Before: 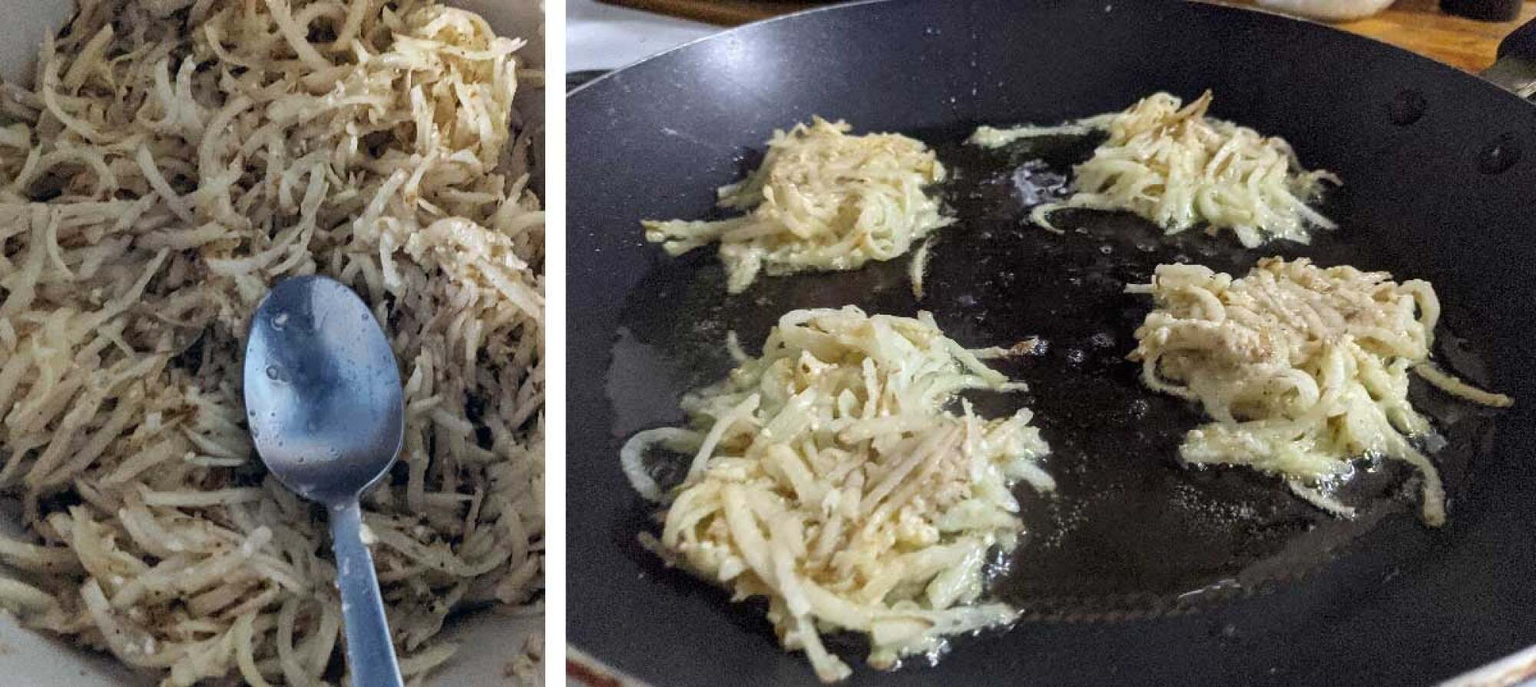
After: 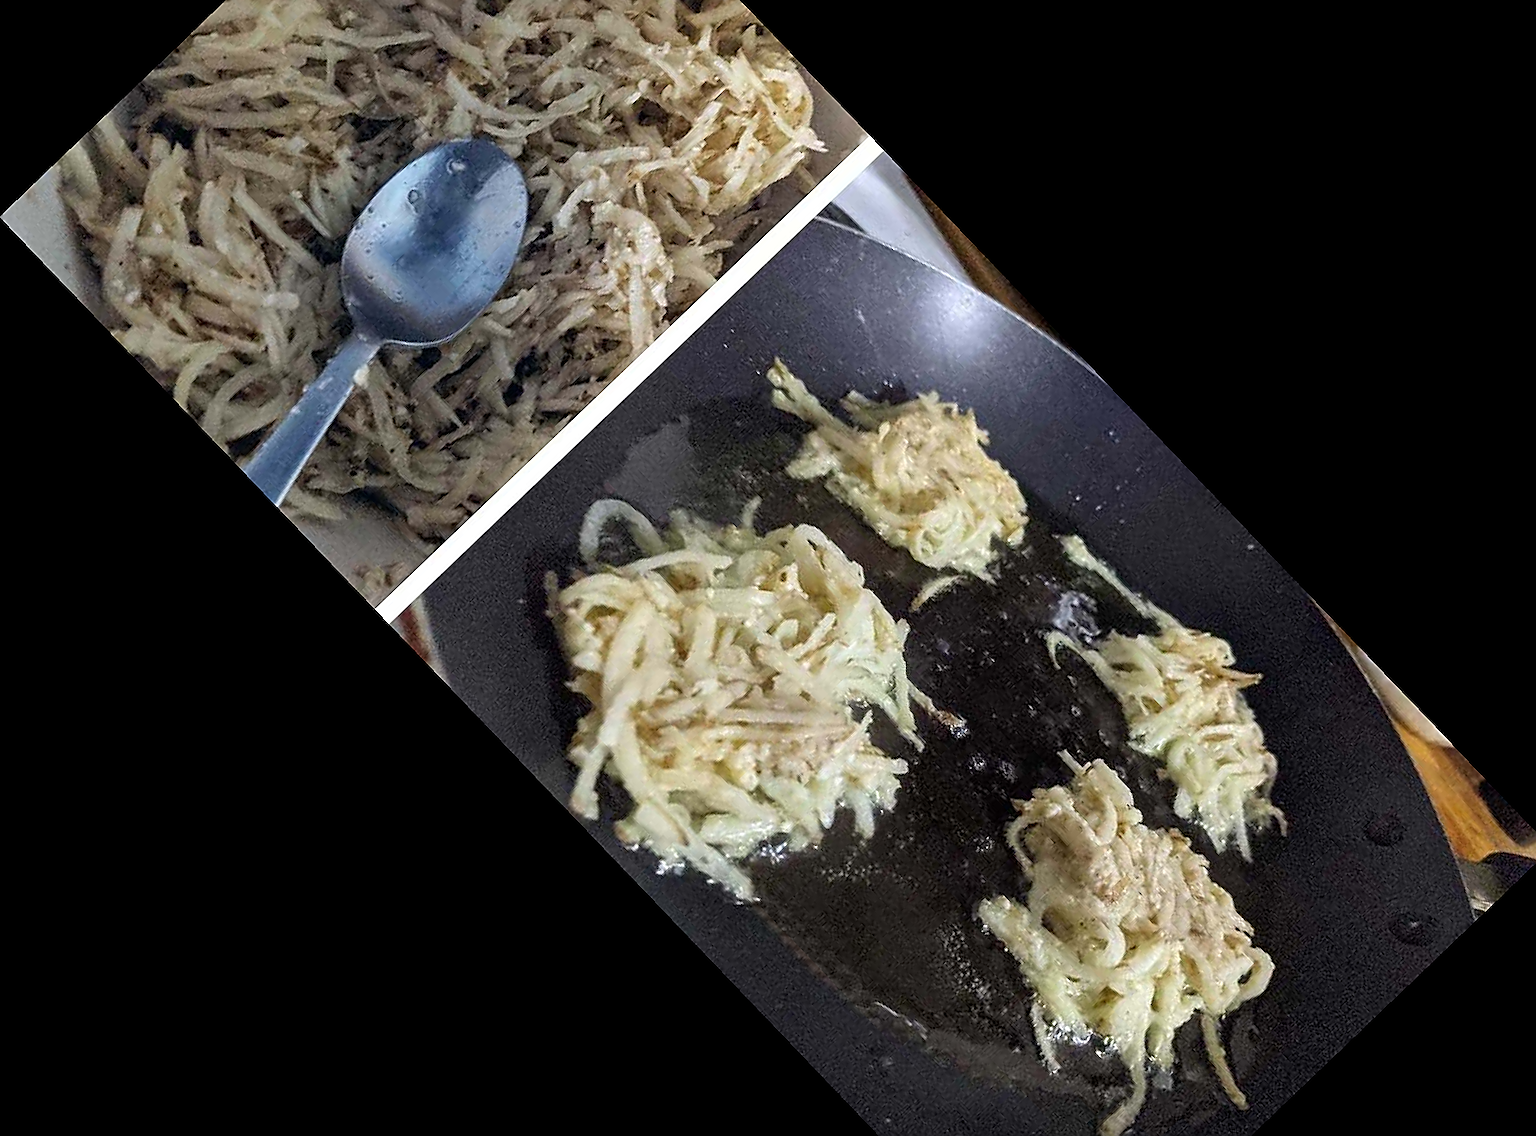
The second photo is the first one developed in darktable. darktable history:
crop and rotate: angle -46.26°, top 16.234%, right 0.912%, bottom 11.704%
sharpen: radius 1.4, amount 1.25, threshold 0.7
